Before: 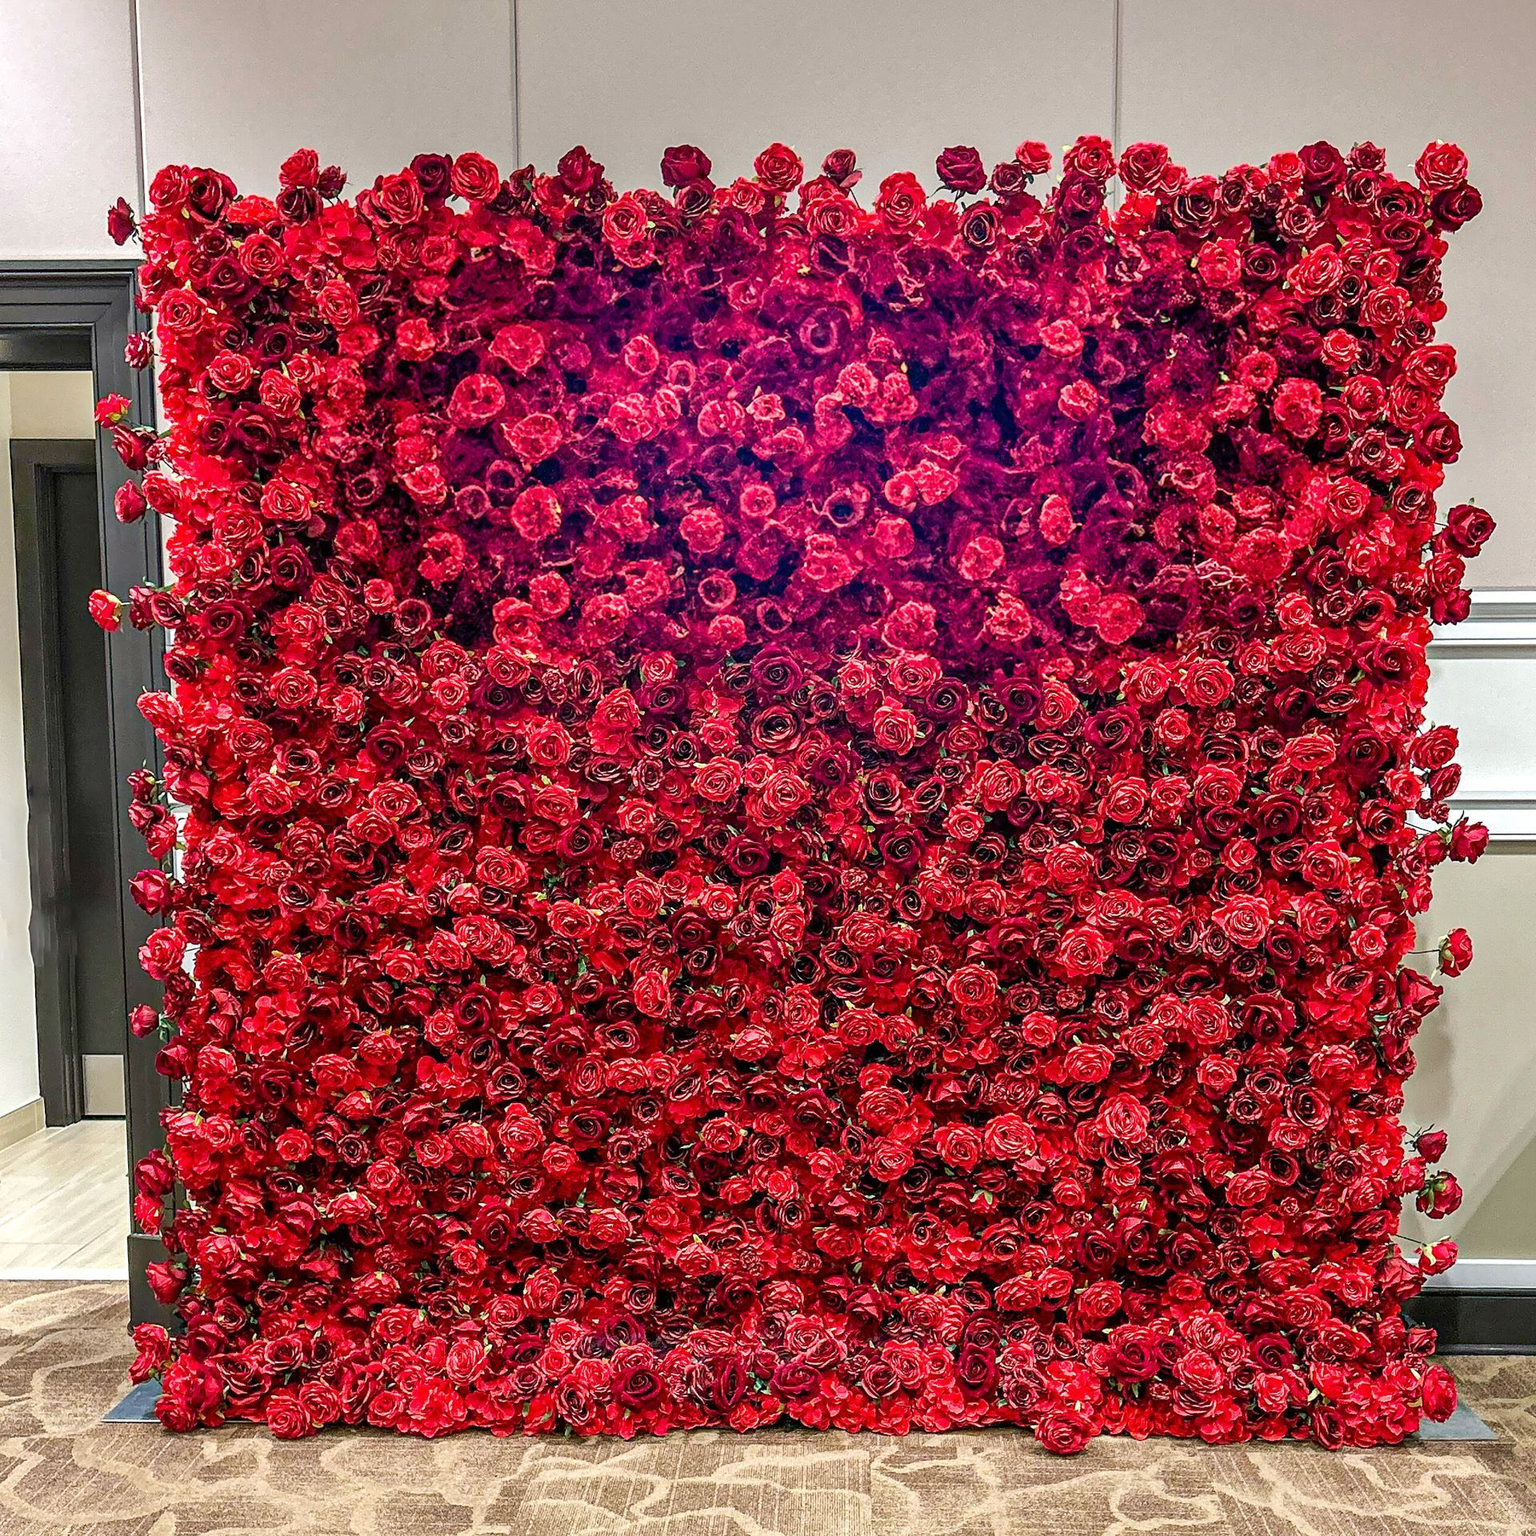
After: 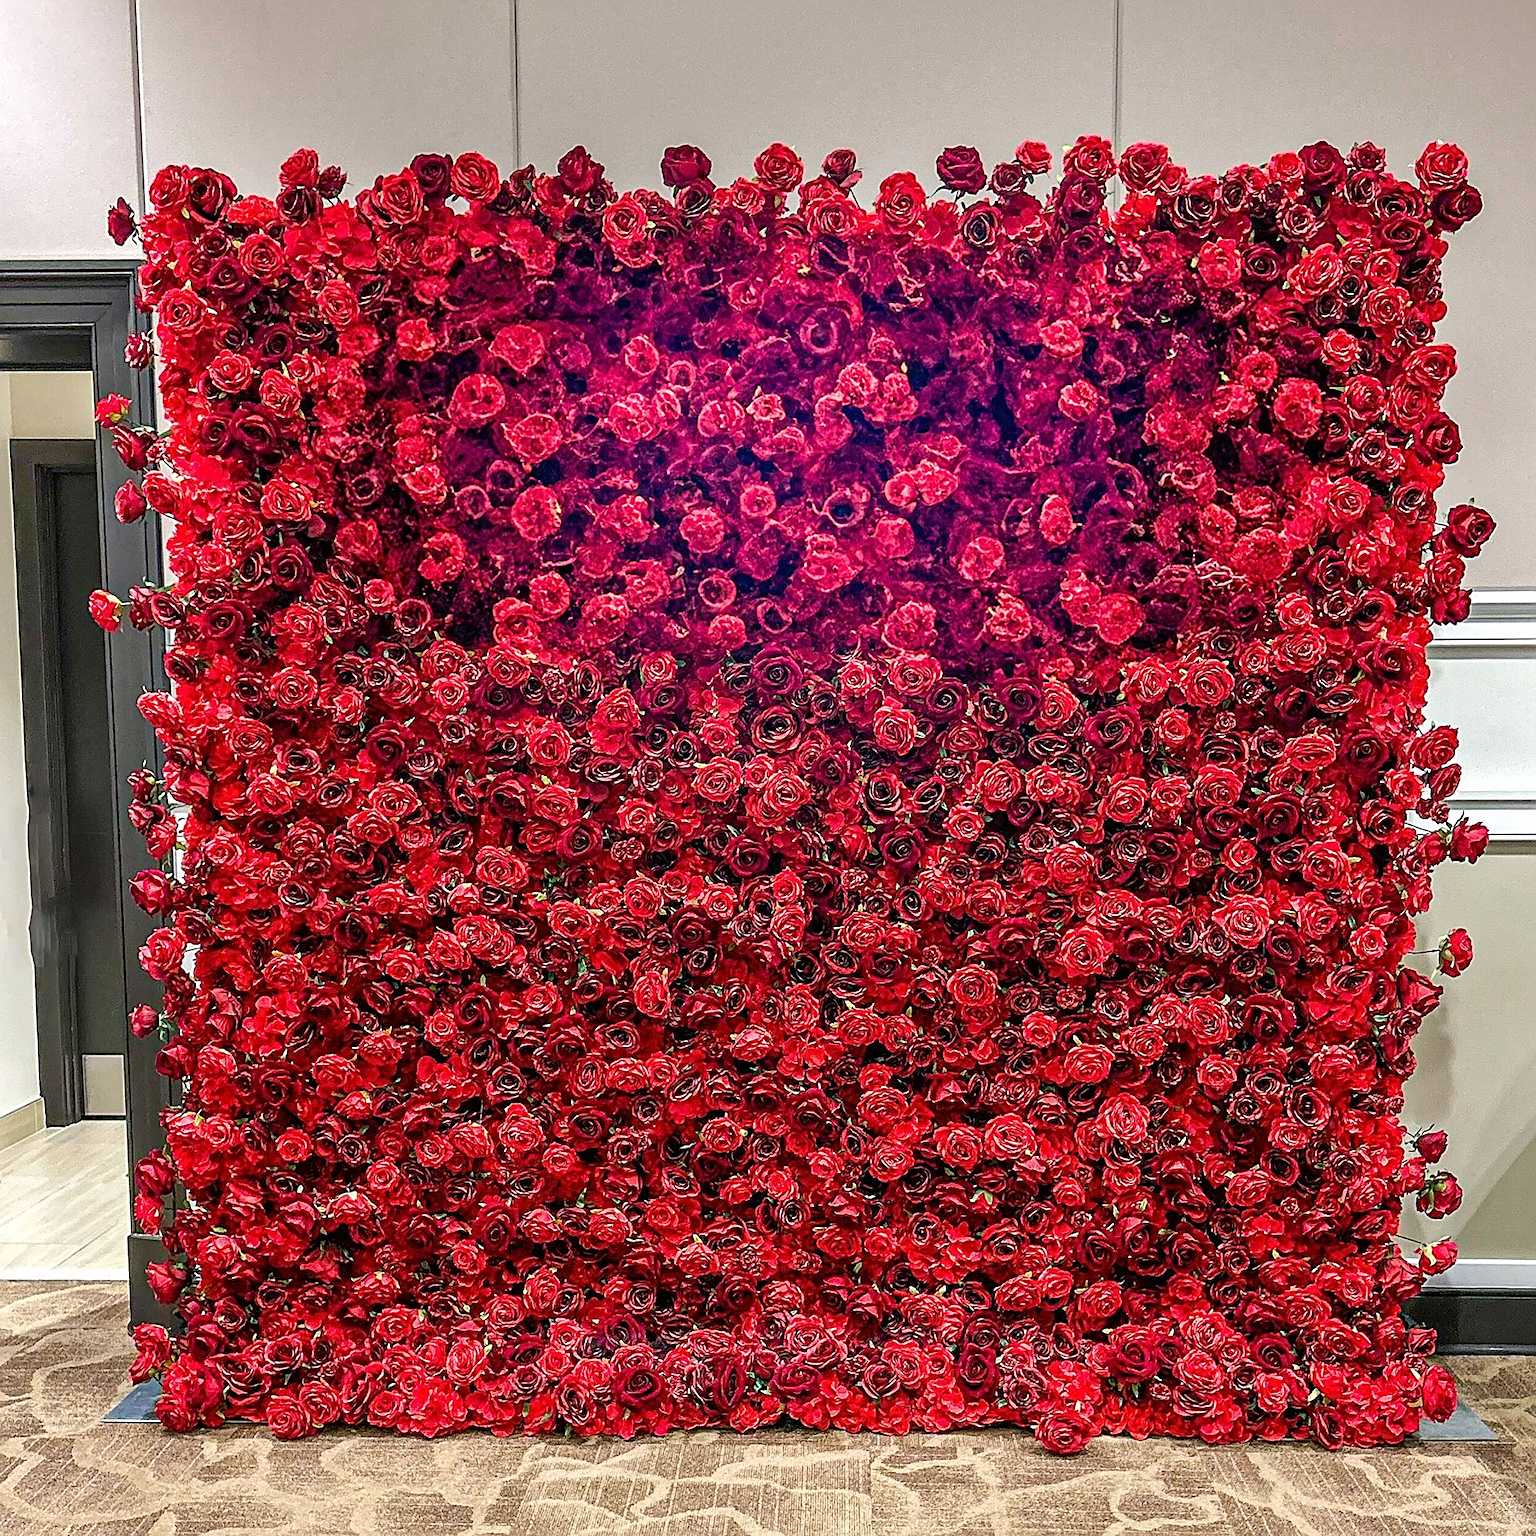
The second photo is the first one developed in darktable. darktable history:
sharpen: radius 2.145, amount 0.385, threshold 0.246
